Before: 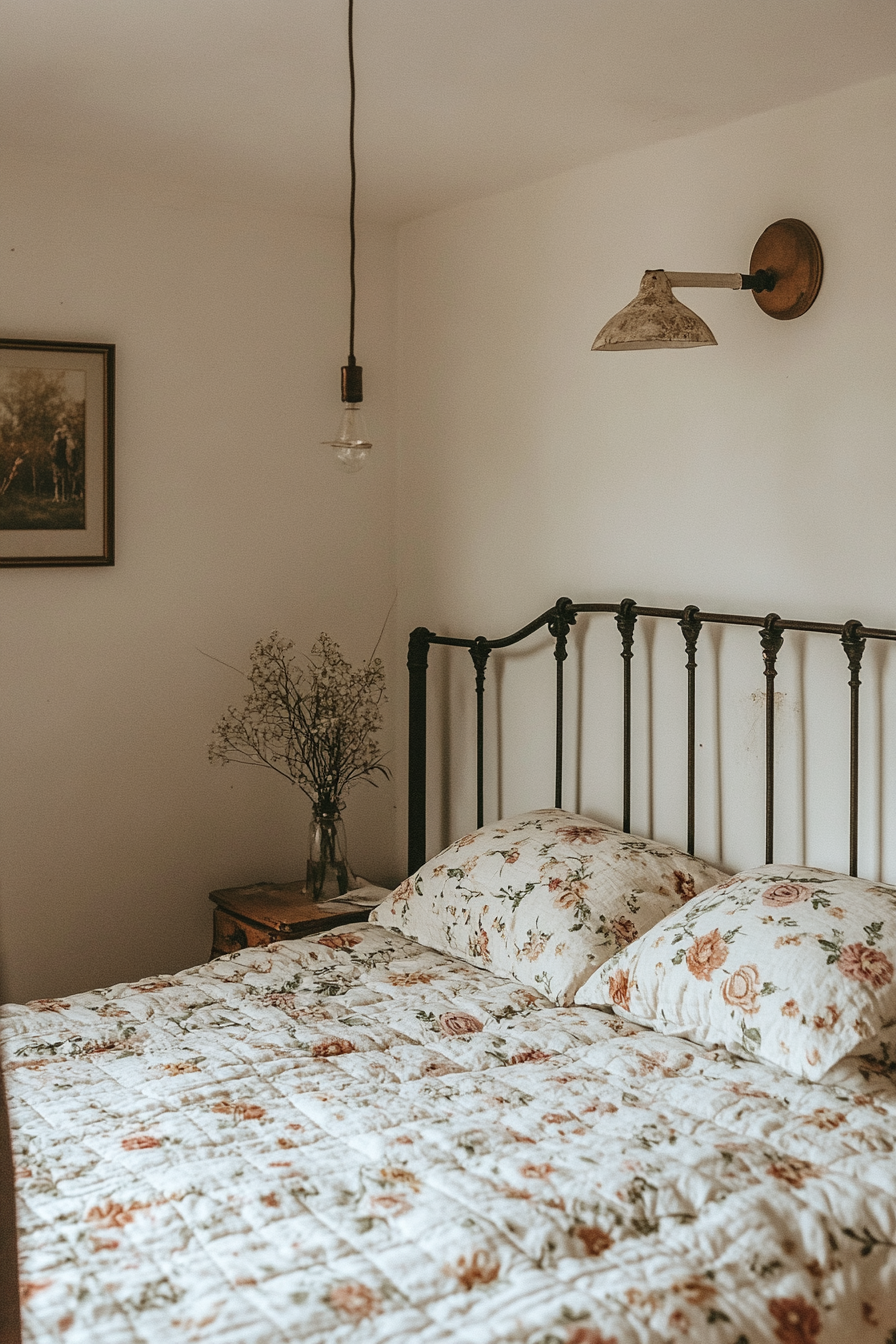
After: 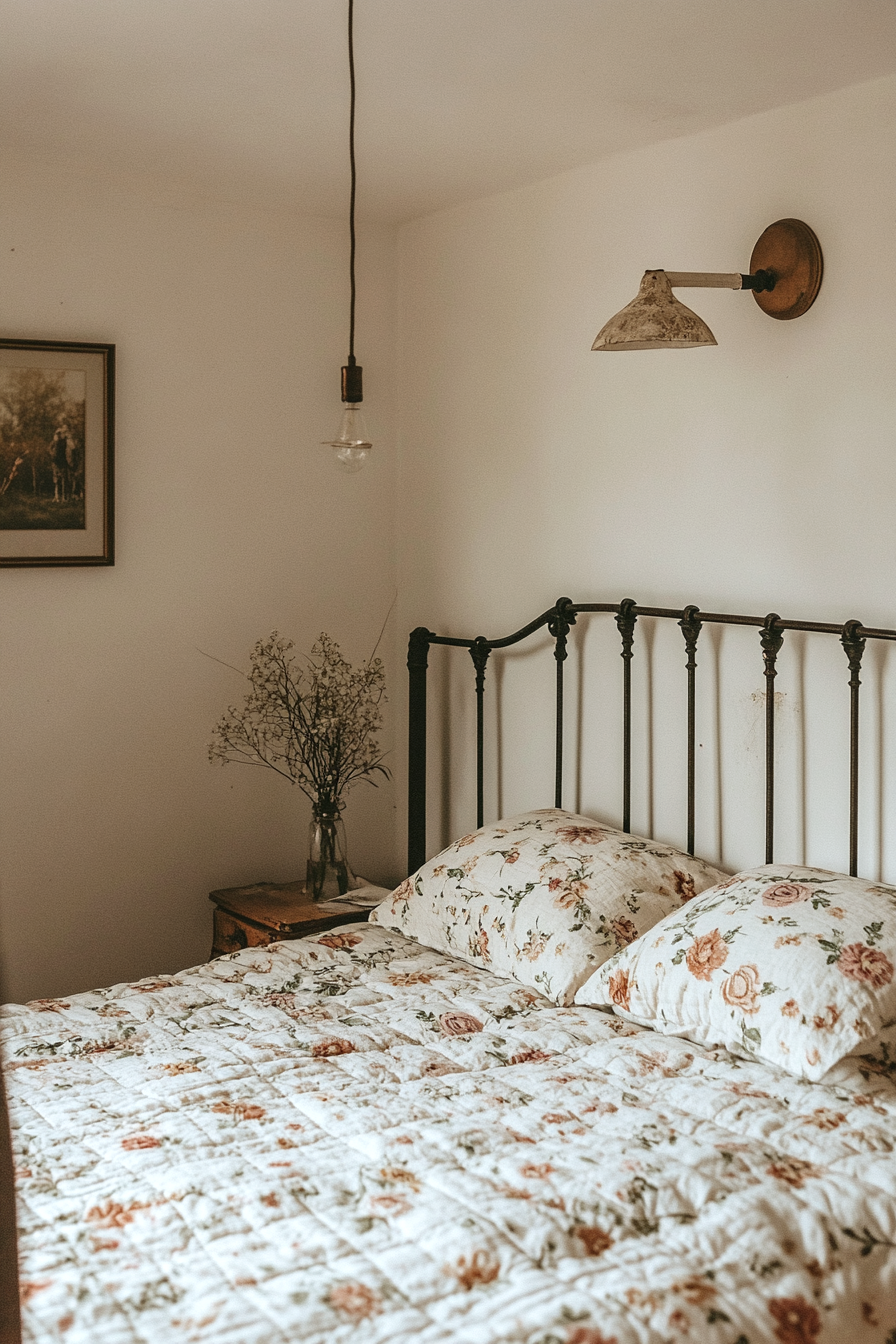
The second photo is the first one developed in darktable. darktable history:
levels: black 0.074%, levels [0, 0.48, 0.961]
